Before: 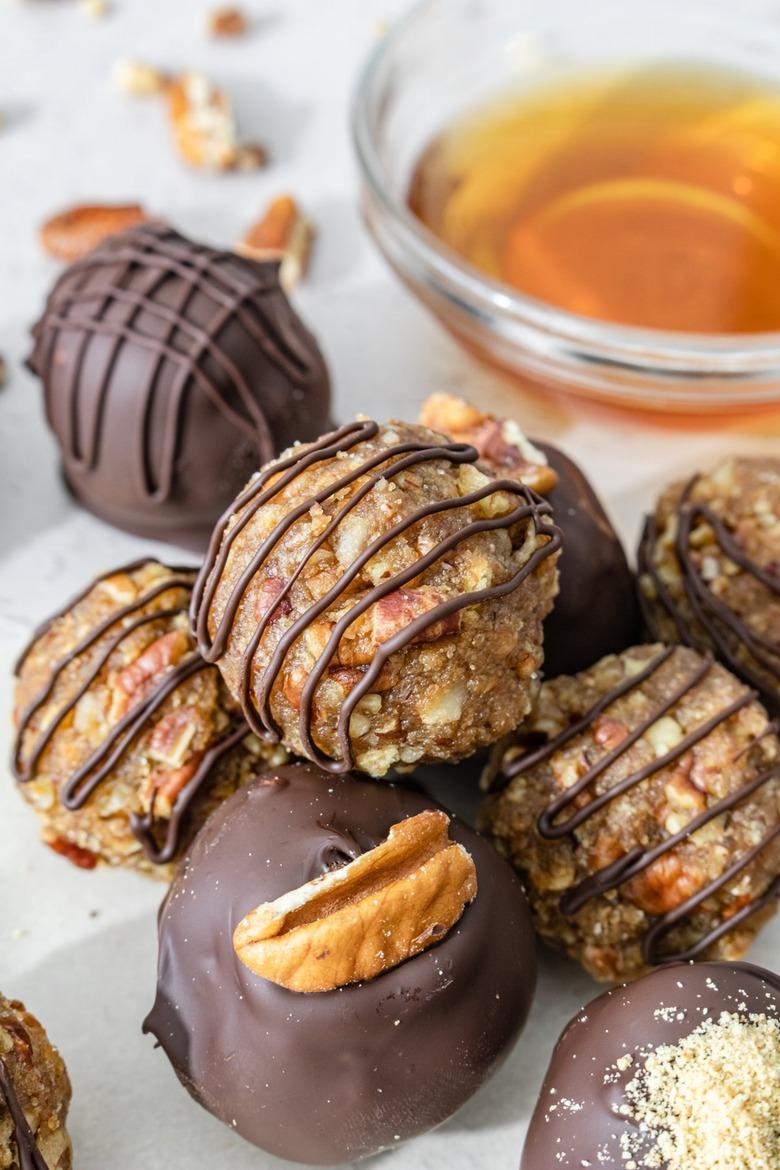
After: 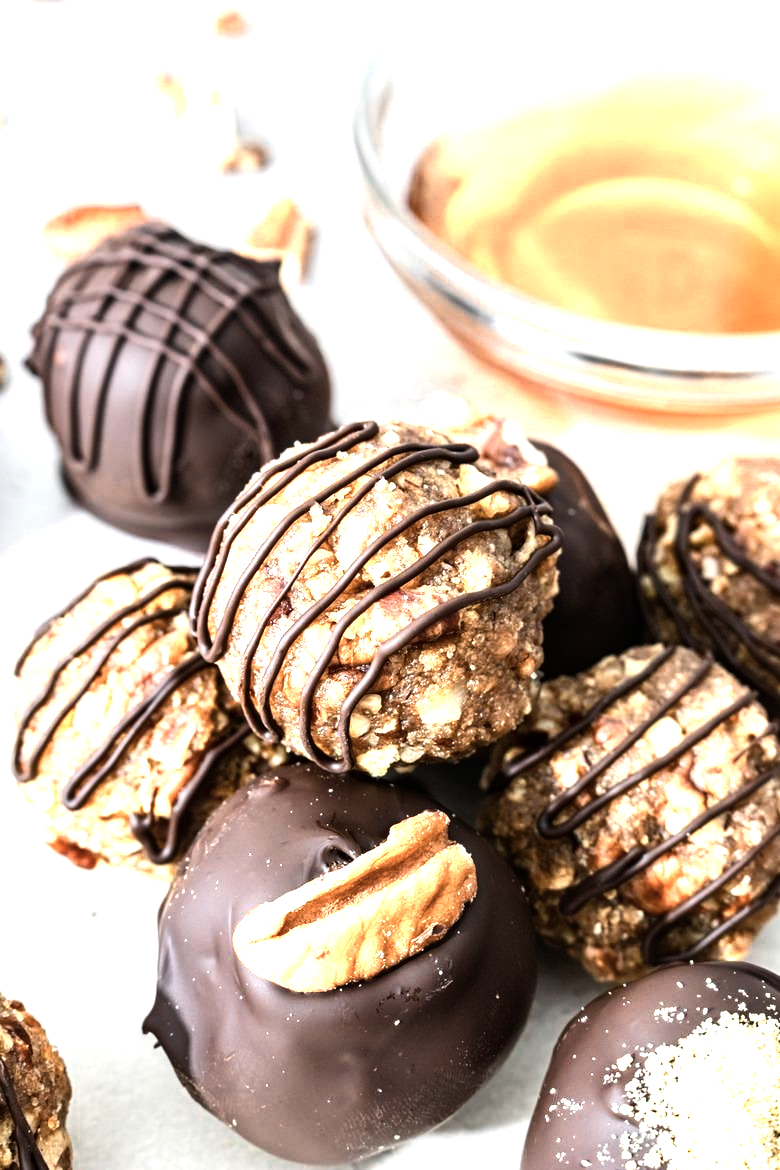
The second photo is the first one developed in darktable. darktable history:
color zones: curves: ch0 [(0.018, 0.548) (0.224, 0.64) (0.425, 0.447) (0.675, 0.575) (0.732, 0.579)]; ch1 [(0.066, 0.487) (0.25, 0.5) (0.404, 0.43) (0.75, 0.421) (0.956, 0.421)]; ch2 [(0.044, 0.561) (0.215, 0.465) (0.399, 0.544) (0.465, 0.548) (0.614, 0.447) (0.724, 0.43) (0.882, 0.623) (0.956, 0.632)]
tone equalizer: -8 EV -1.1 EV, -7 EV -1.02 EV, -6 EV -0.841 EV, -5 EV -0.587 EV, -3 EV 0.601 EV, -2 EV 0.88 EV, -1 EV 0.999 EV, +0 EV 1.08 EV, edges refinement/feathering 500, mask exposure compensation -1.57 EV, preserve details no
